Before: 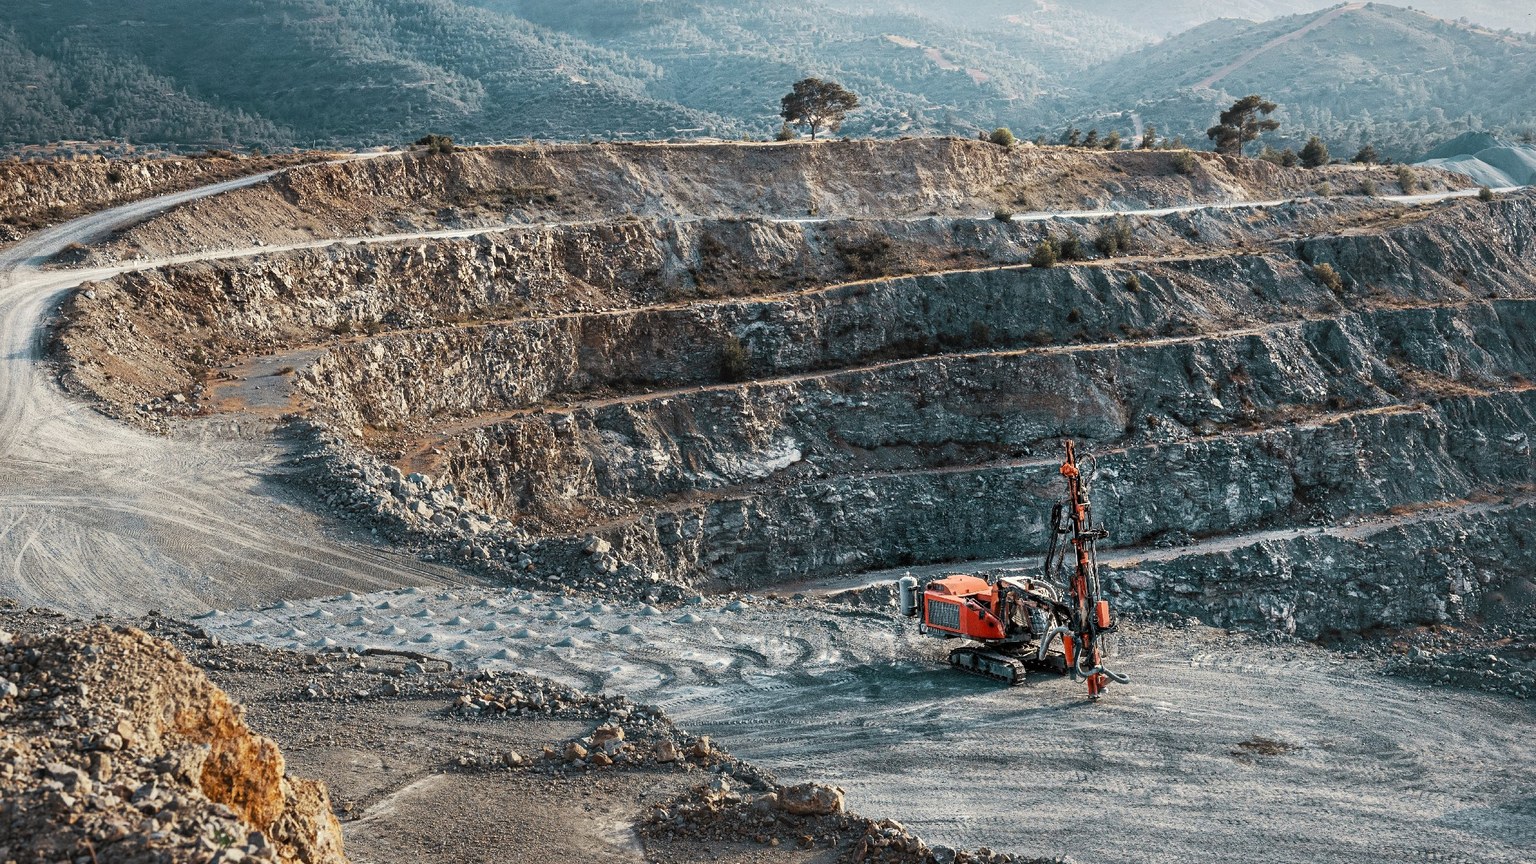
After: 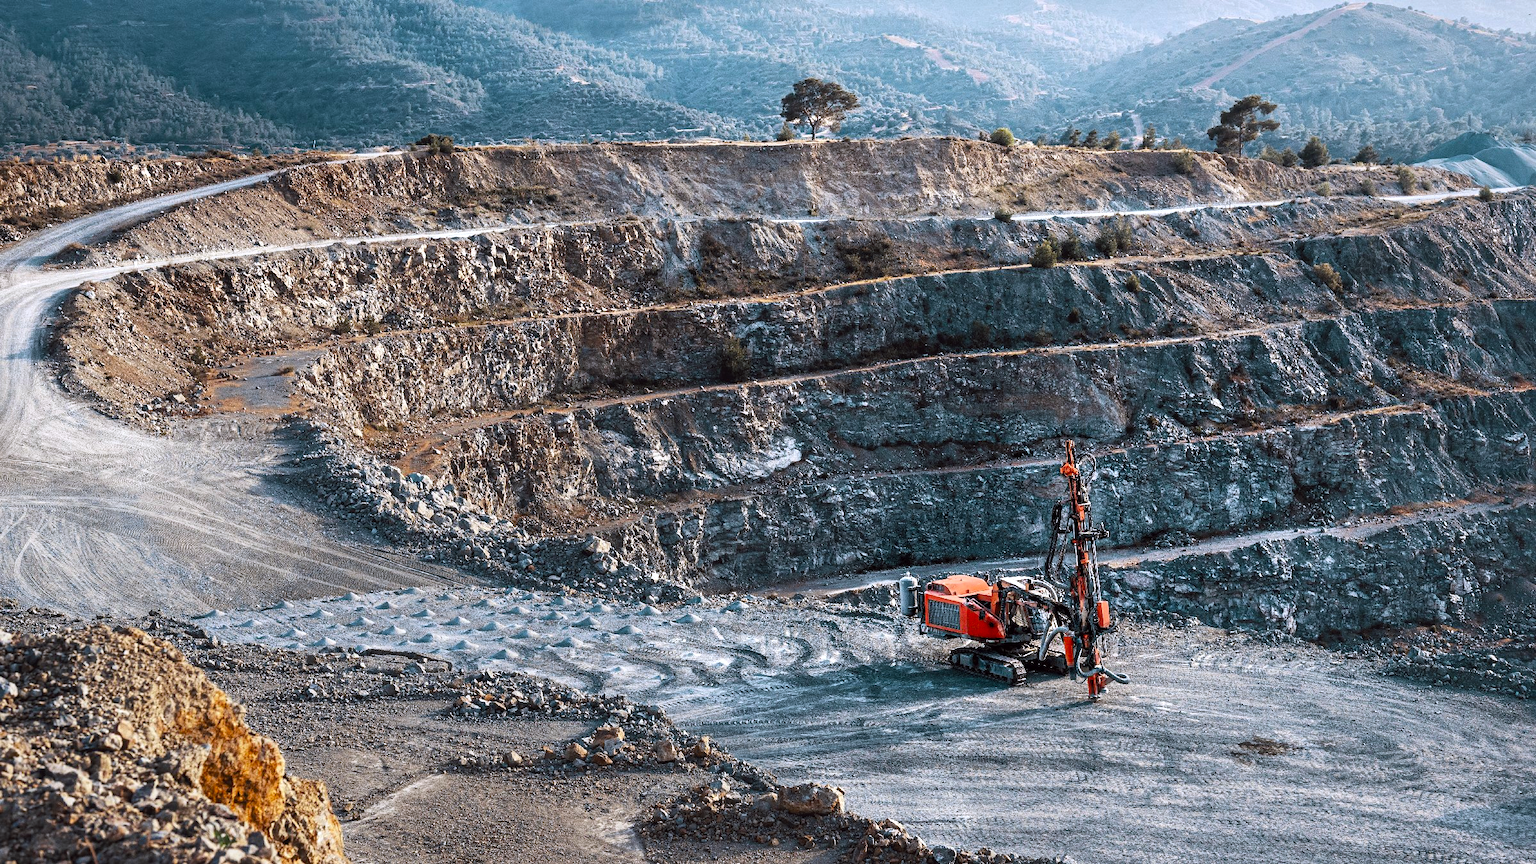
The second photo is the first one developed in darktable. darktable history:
color balance: lift [1, 1.001, 0.999, 1.001], gamma [1, 1.004, 1.007, 0.993], gain [1, 0.991, 0.987, 1.013], contrast 7.5%, contrast fulcrum 10%, output saturation 115%
white balance: red 0.984, blue 1.059
